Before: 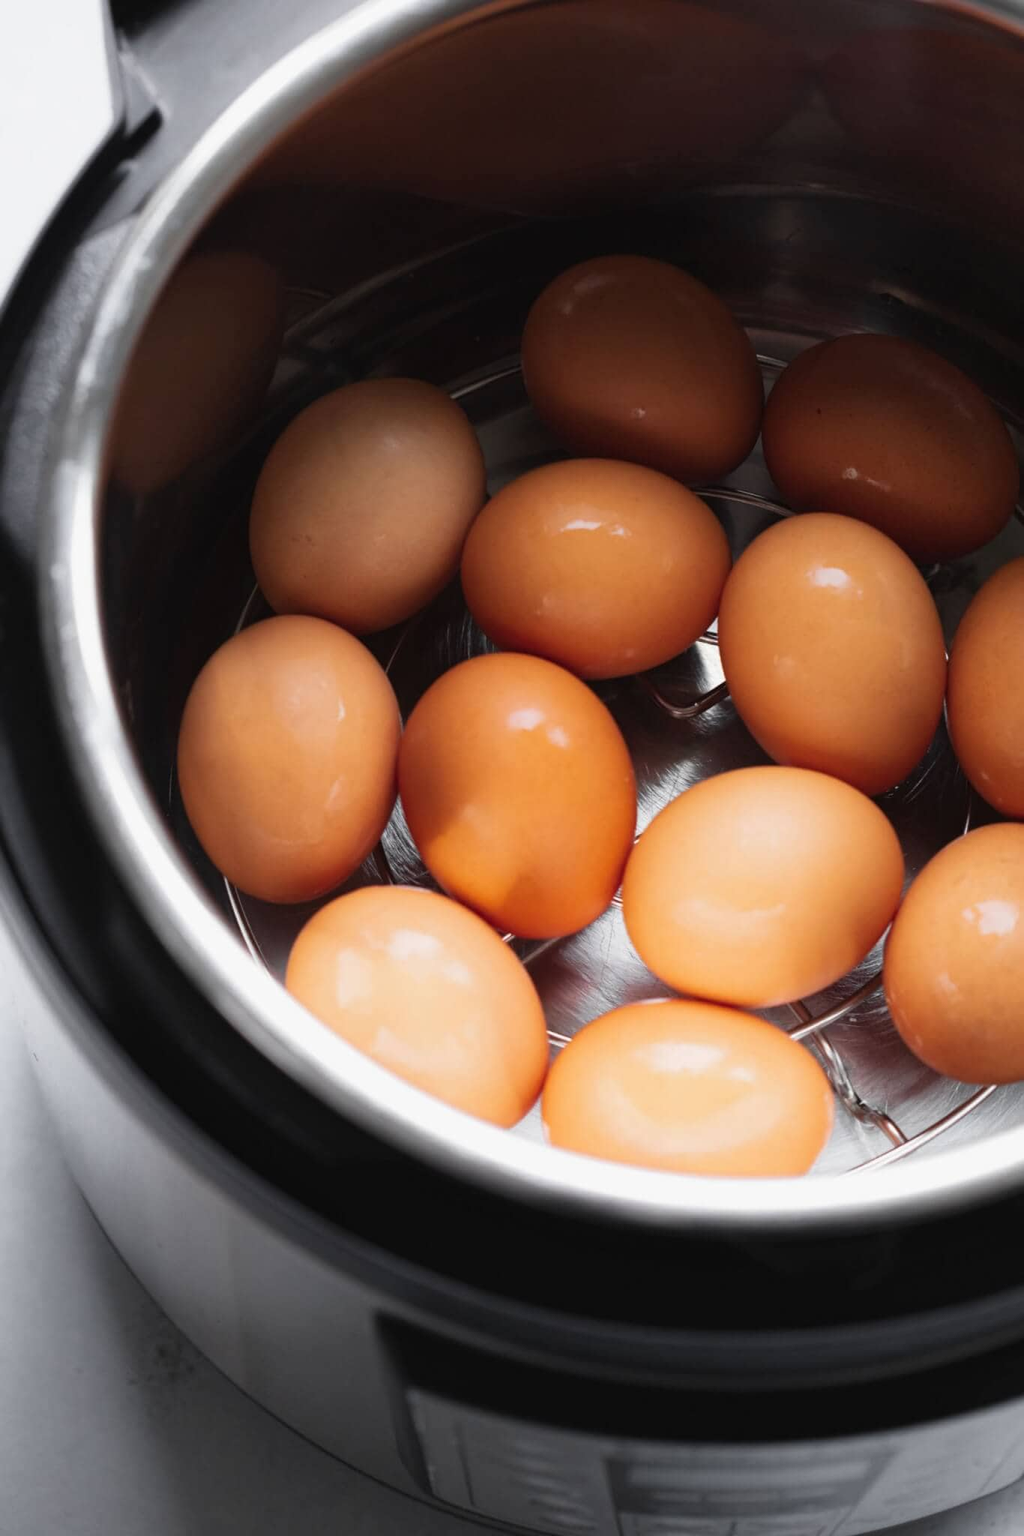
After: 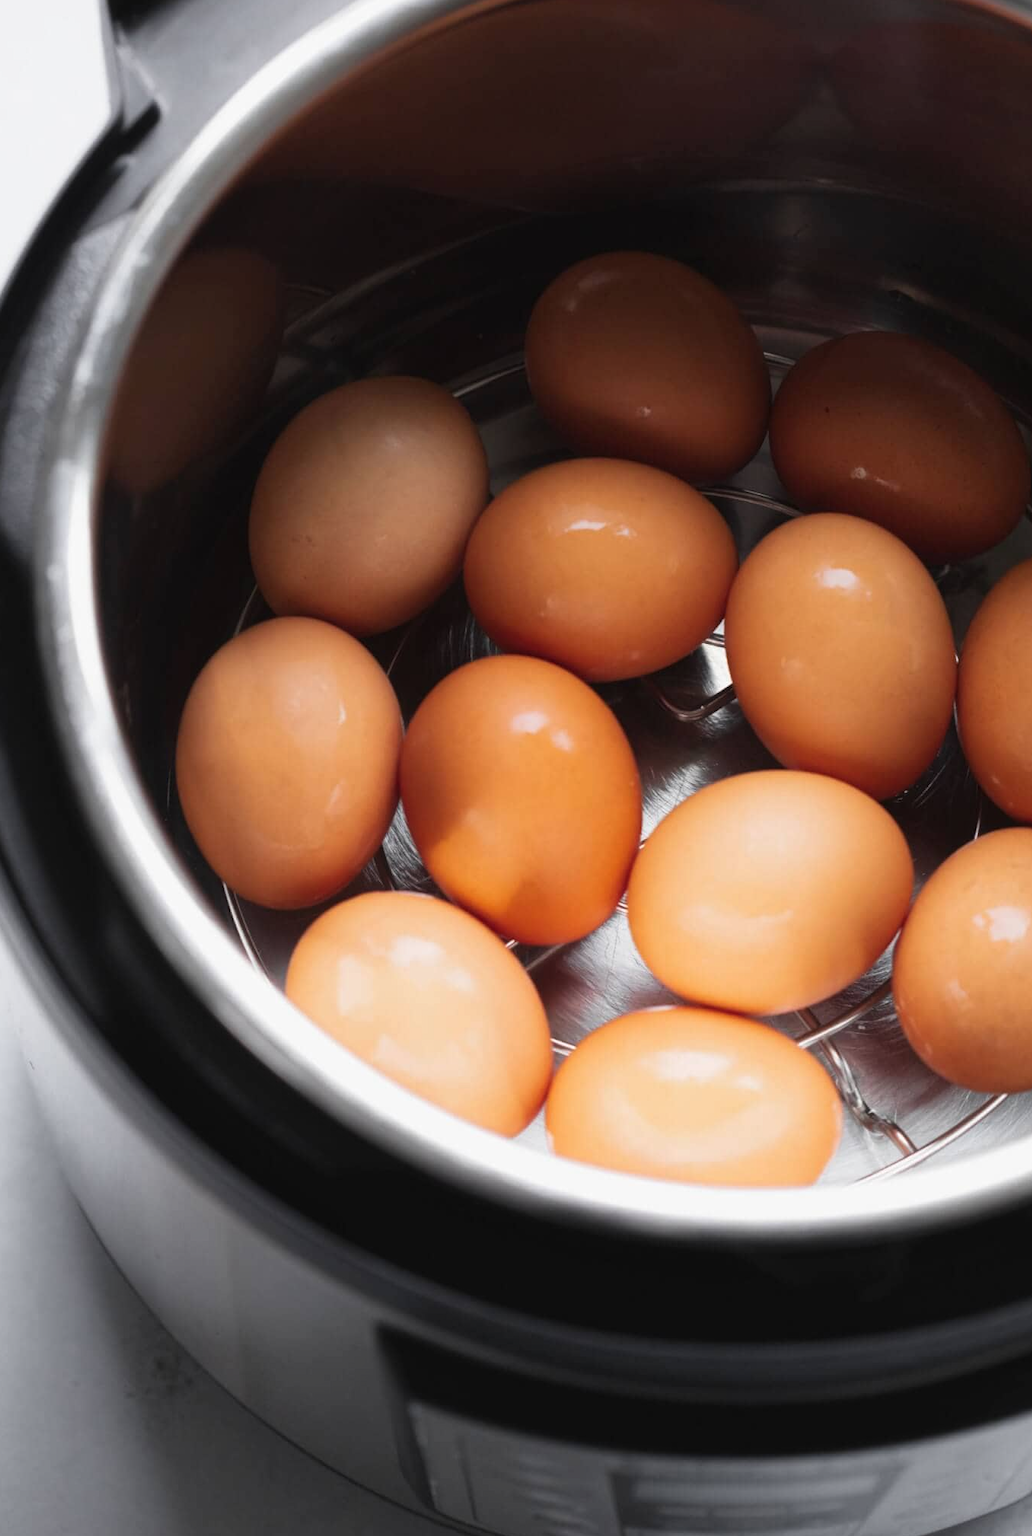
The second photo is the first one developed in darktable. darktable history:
haze removal: strength -0.083, distance 0.357, compatibility mode true, adaptive false
crop: left 0.458%, top 0.496%, right 0.15%, bottom 0.932%
